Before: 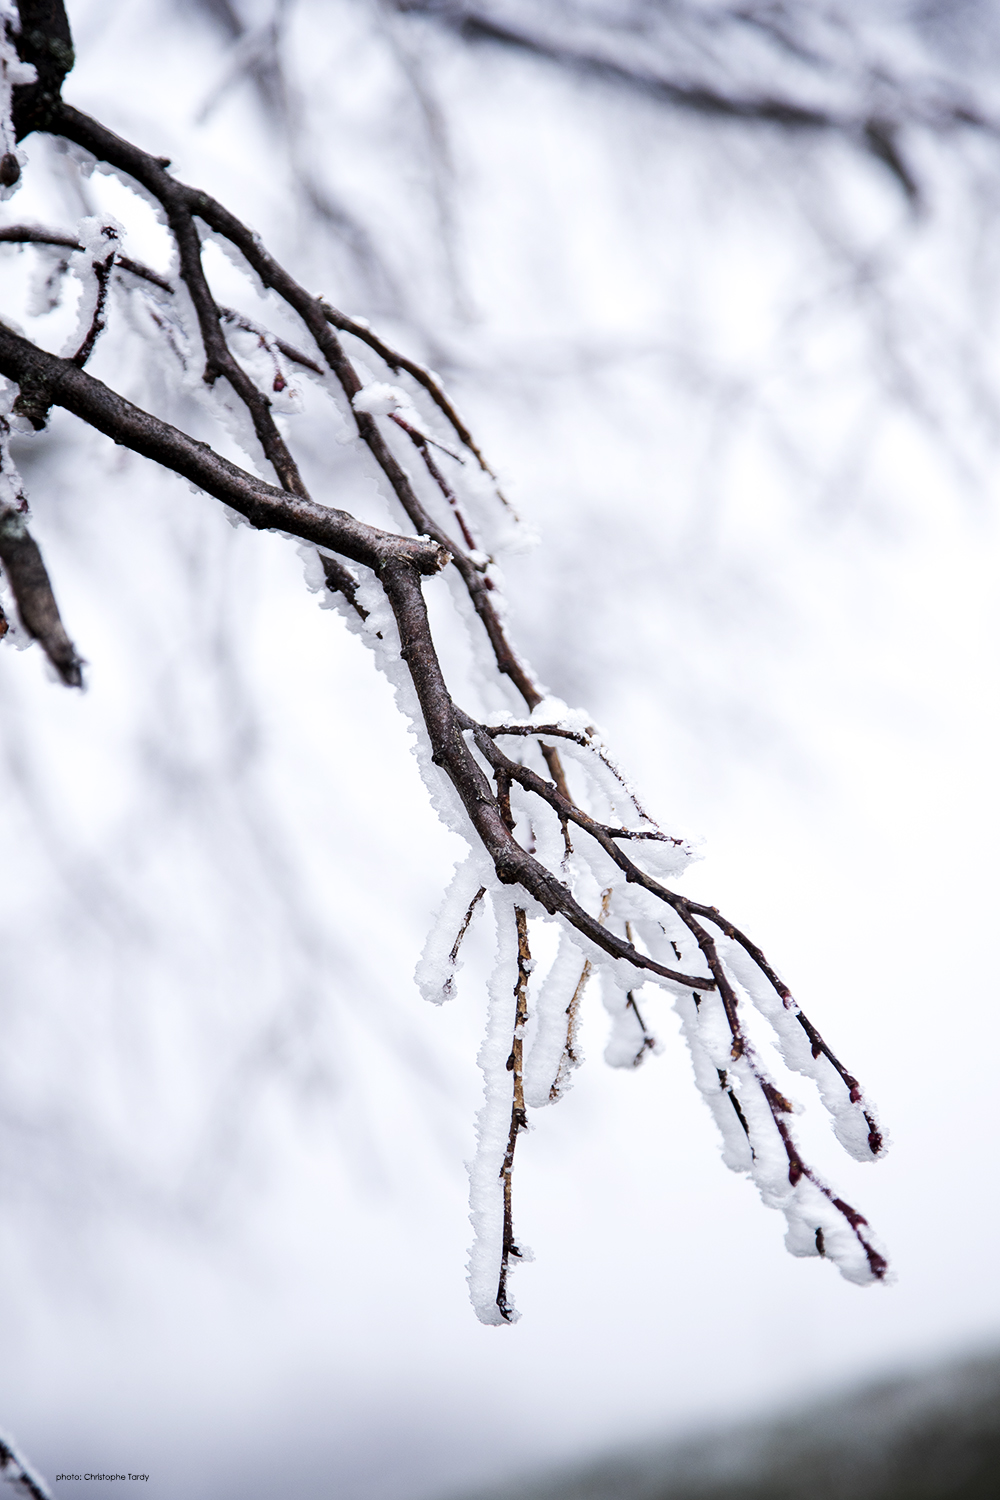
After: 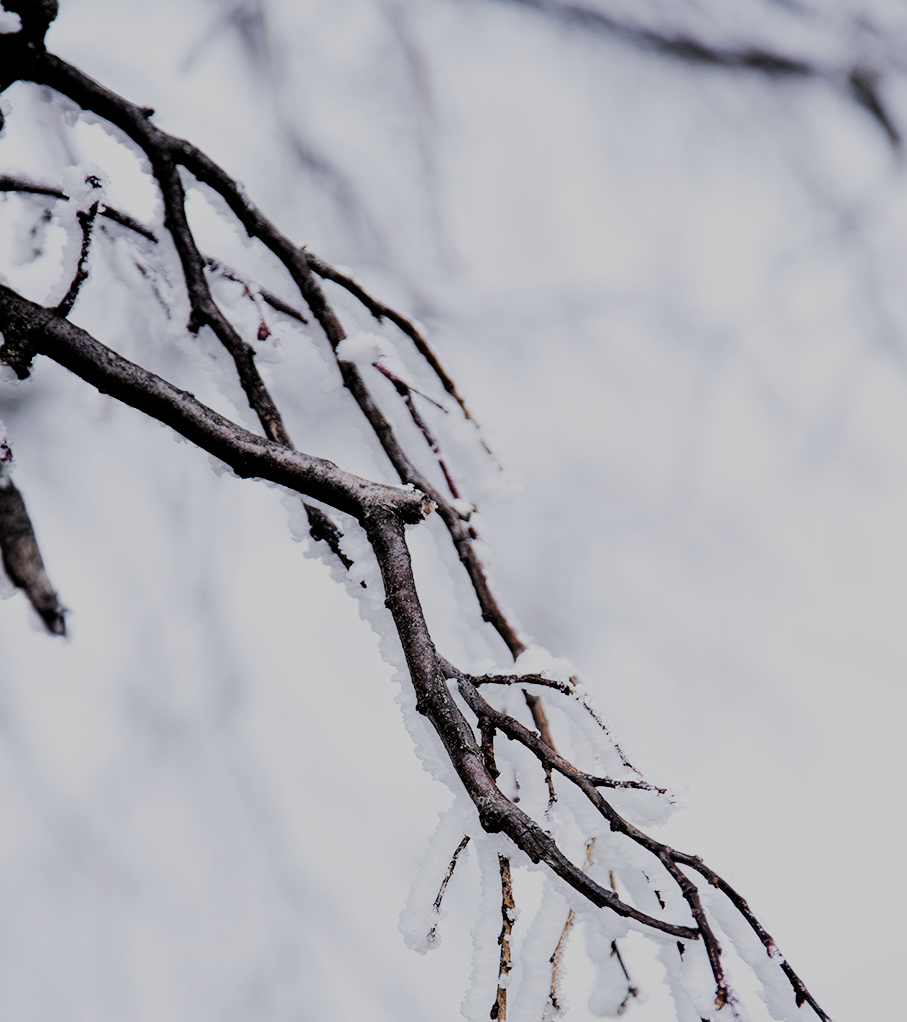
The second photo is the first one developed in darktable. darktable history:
filmic rgb: black relative exposure -6.21 EV, white relative exposure 6.96 EV, hardness 2.26, iterations of high-quality reconstruction 0
crop: left 1.618%, top 3.428%, right 7.65%, bottom 28.414%
